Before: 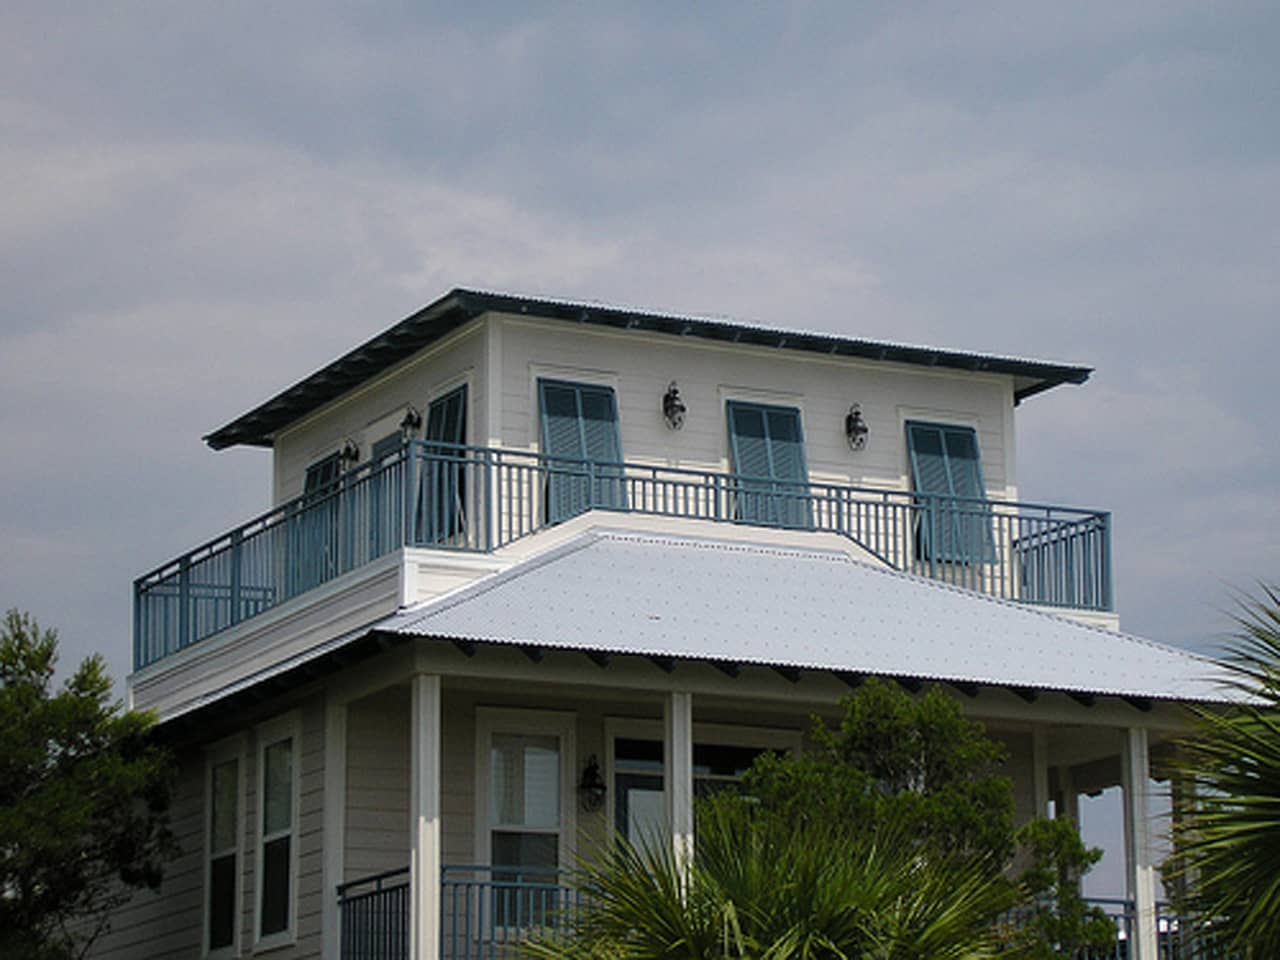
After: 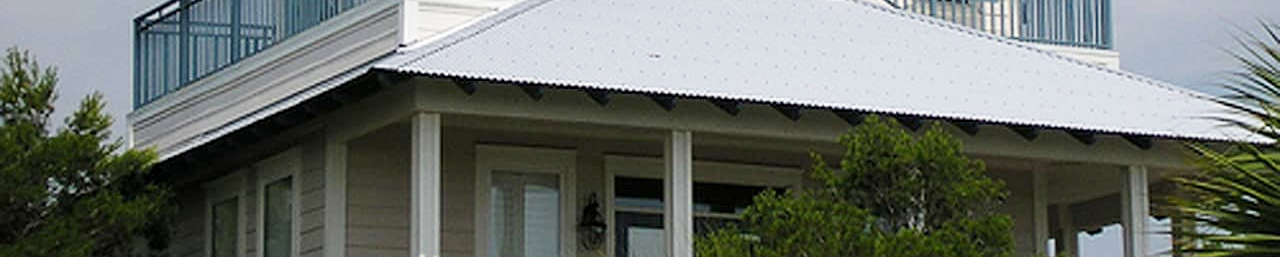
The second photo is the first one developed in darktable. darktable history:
base curve: curves: ch0 [(0, 0) (0.204, 0.334) (0.55, 0.733) (1, 1)], preserve colors none
crop and rotate: top 58.572%, bottom 14.64%
sharpen: amount 0.21
